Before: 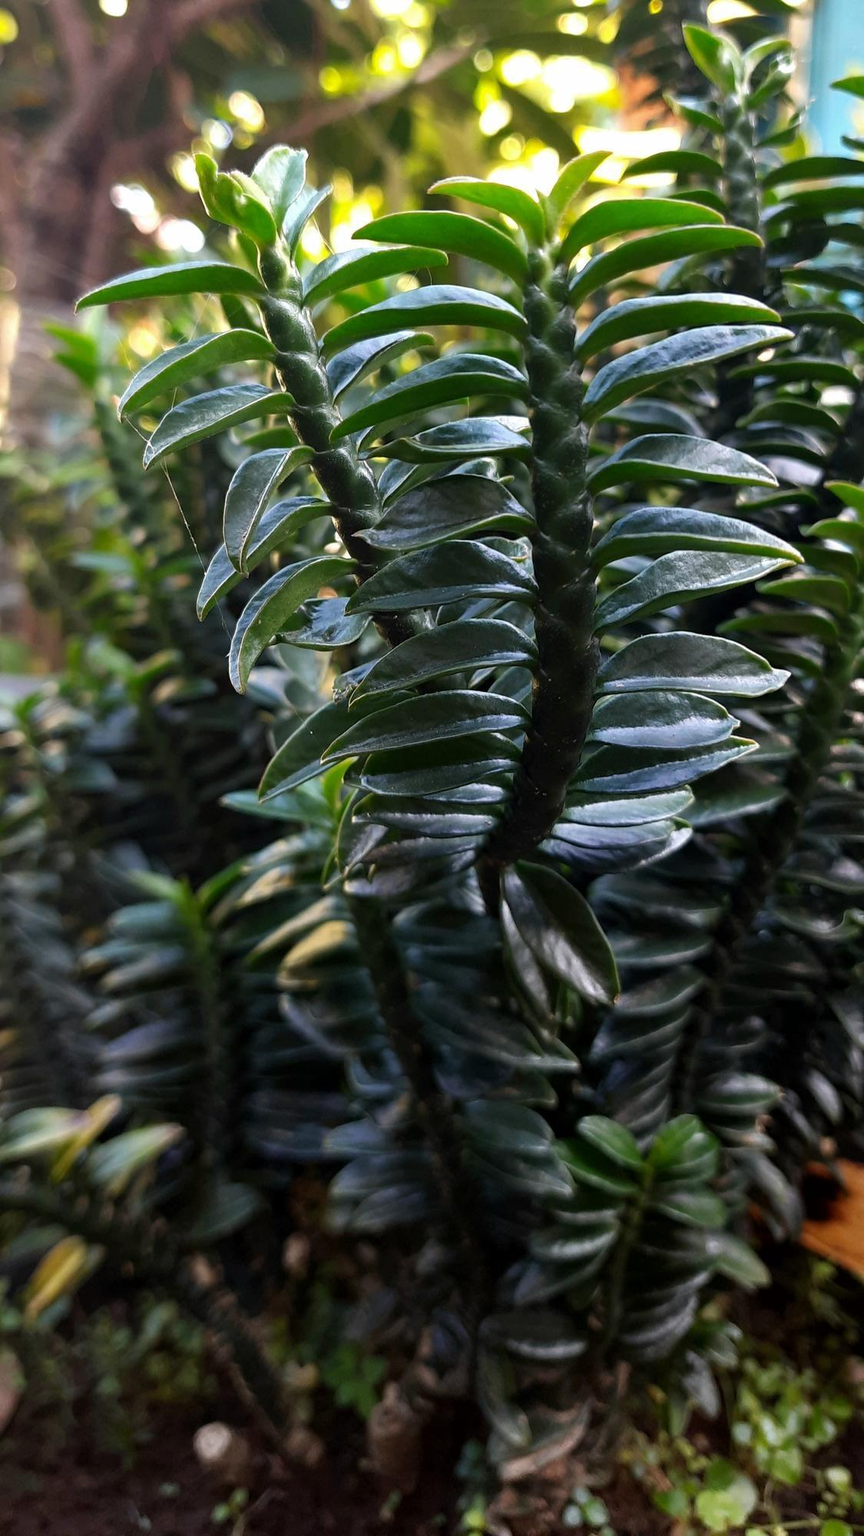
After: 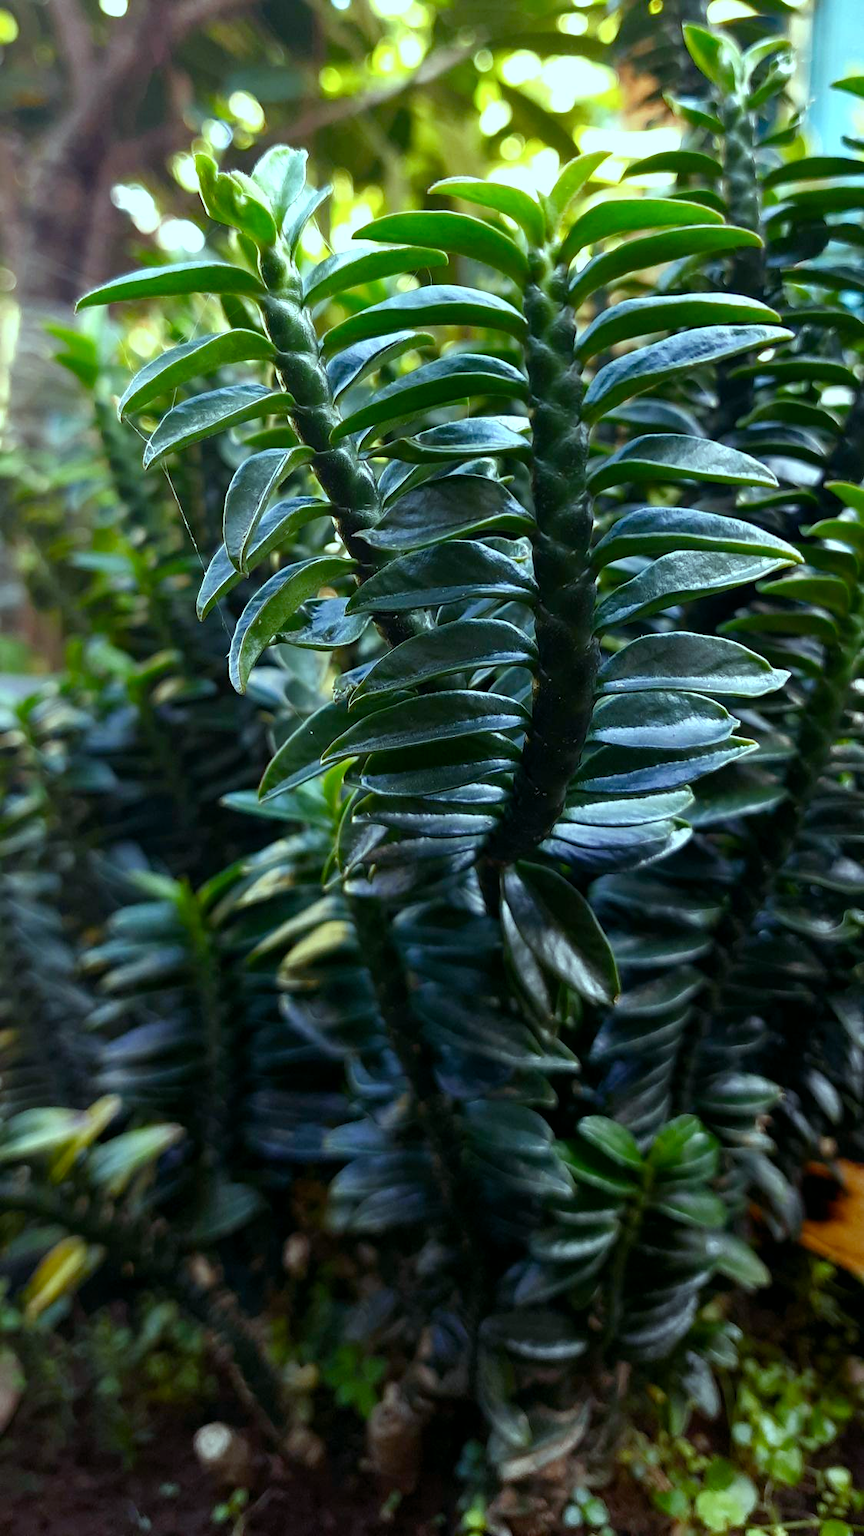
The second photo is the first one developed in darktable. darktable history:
color balance: mode lift, gamma, gain (sRGB), lift [0.997, 0.979, 1.021, 1.011], gamma [1, 1.084, 0.916, 0.998], gain [1, 0.87, 1.13, 1.101], contrast 4.55%, contrast fulcrum 38.24%, output saturation 104.09%
color balance rgb: perceptual saturation grading › global saturation 20%, perceptual saturation grading › highlights -25%, perceptual saturation grading › shadows 25%
exposure: black level correction 0.001, compensate highlight preservation false
